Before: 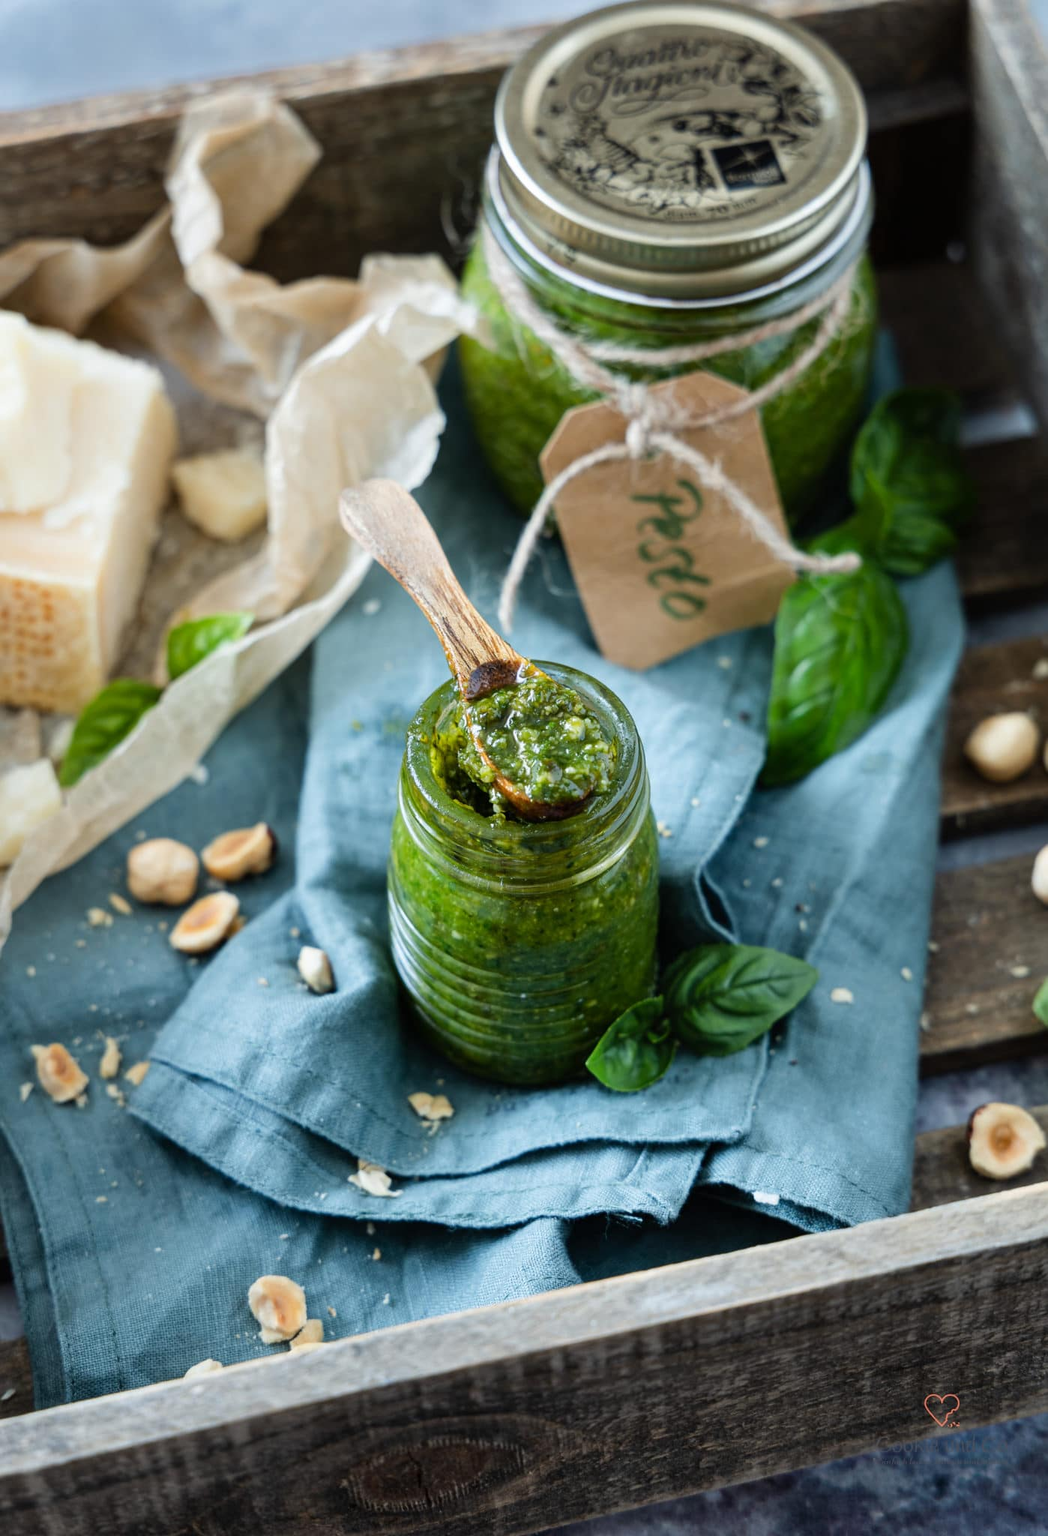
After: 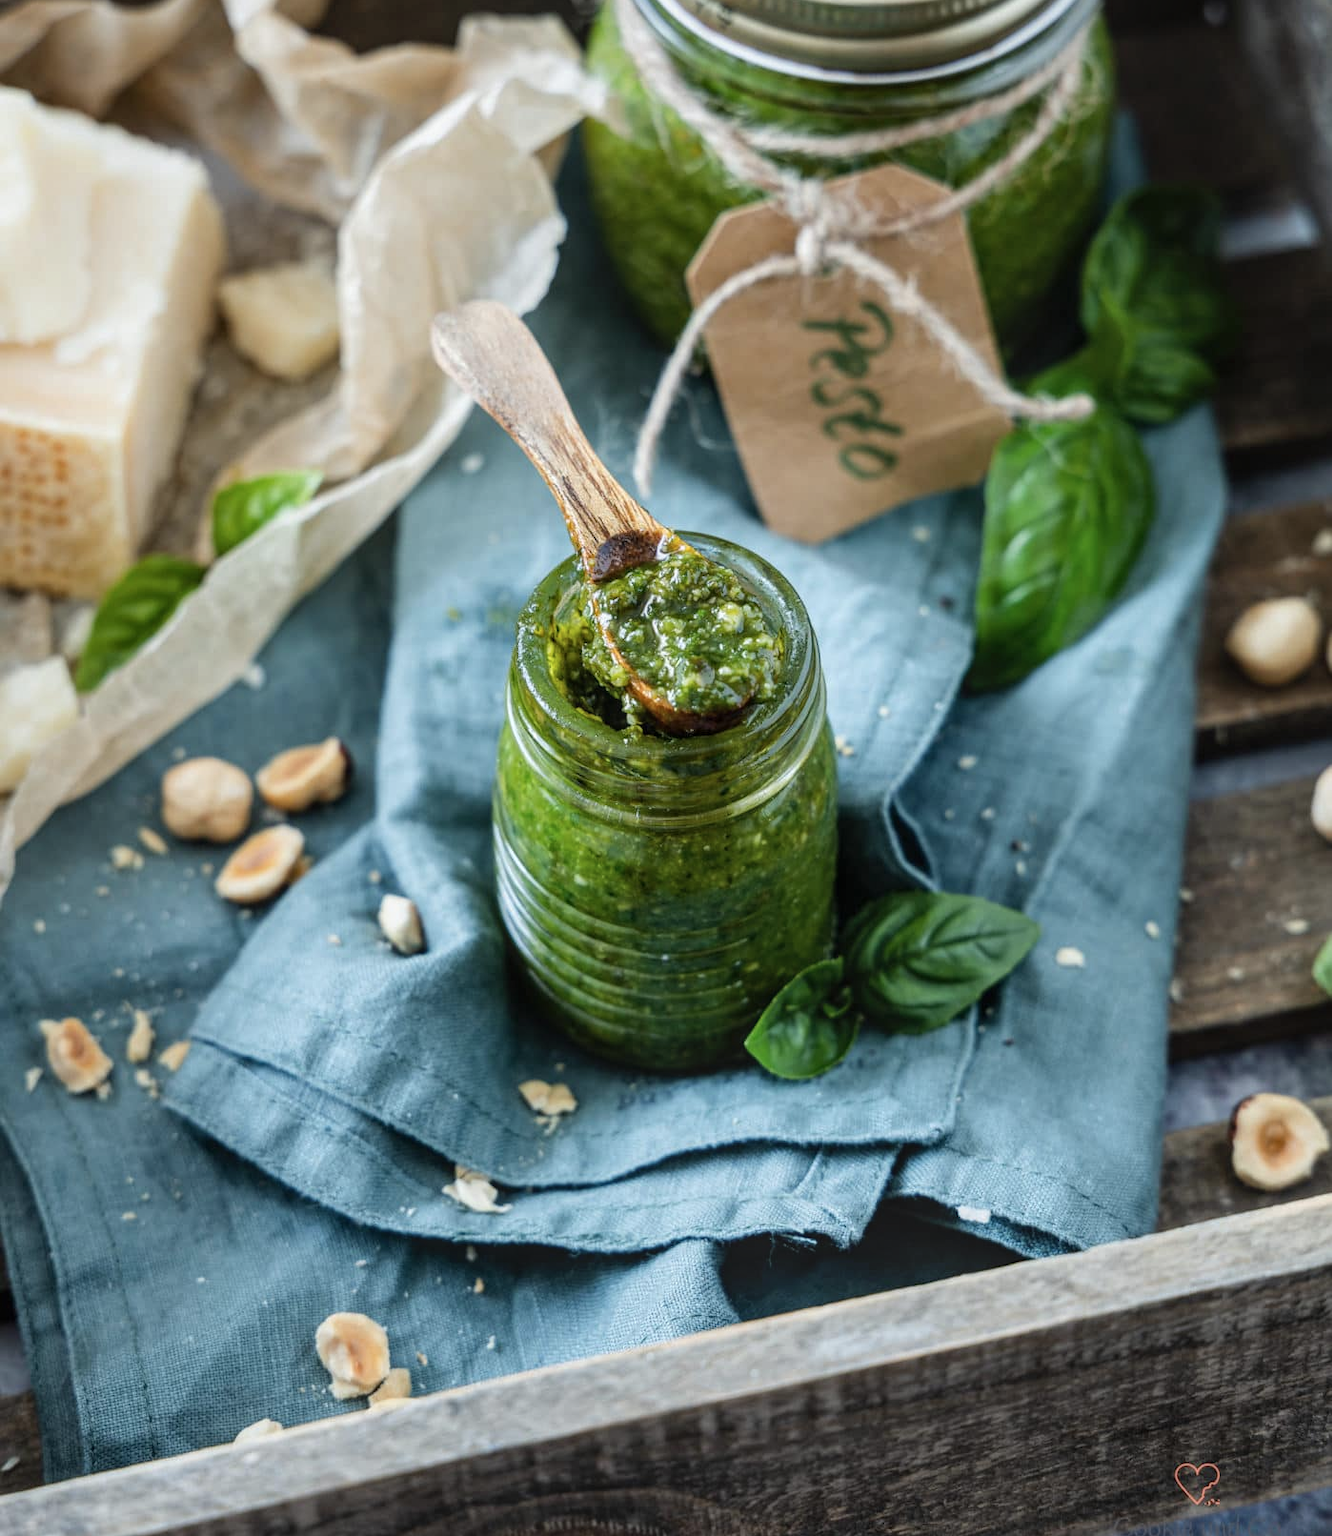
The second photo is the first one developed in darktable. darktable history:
crop and rotate: top 15.774%, bottom 5.506%
contrast brightness saturation: contrast -0.1, saturation -0.1
local contrast: detail 130%
